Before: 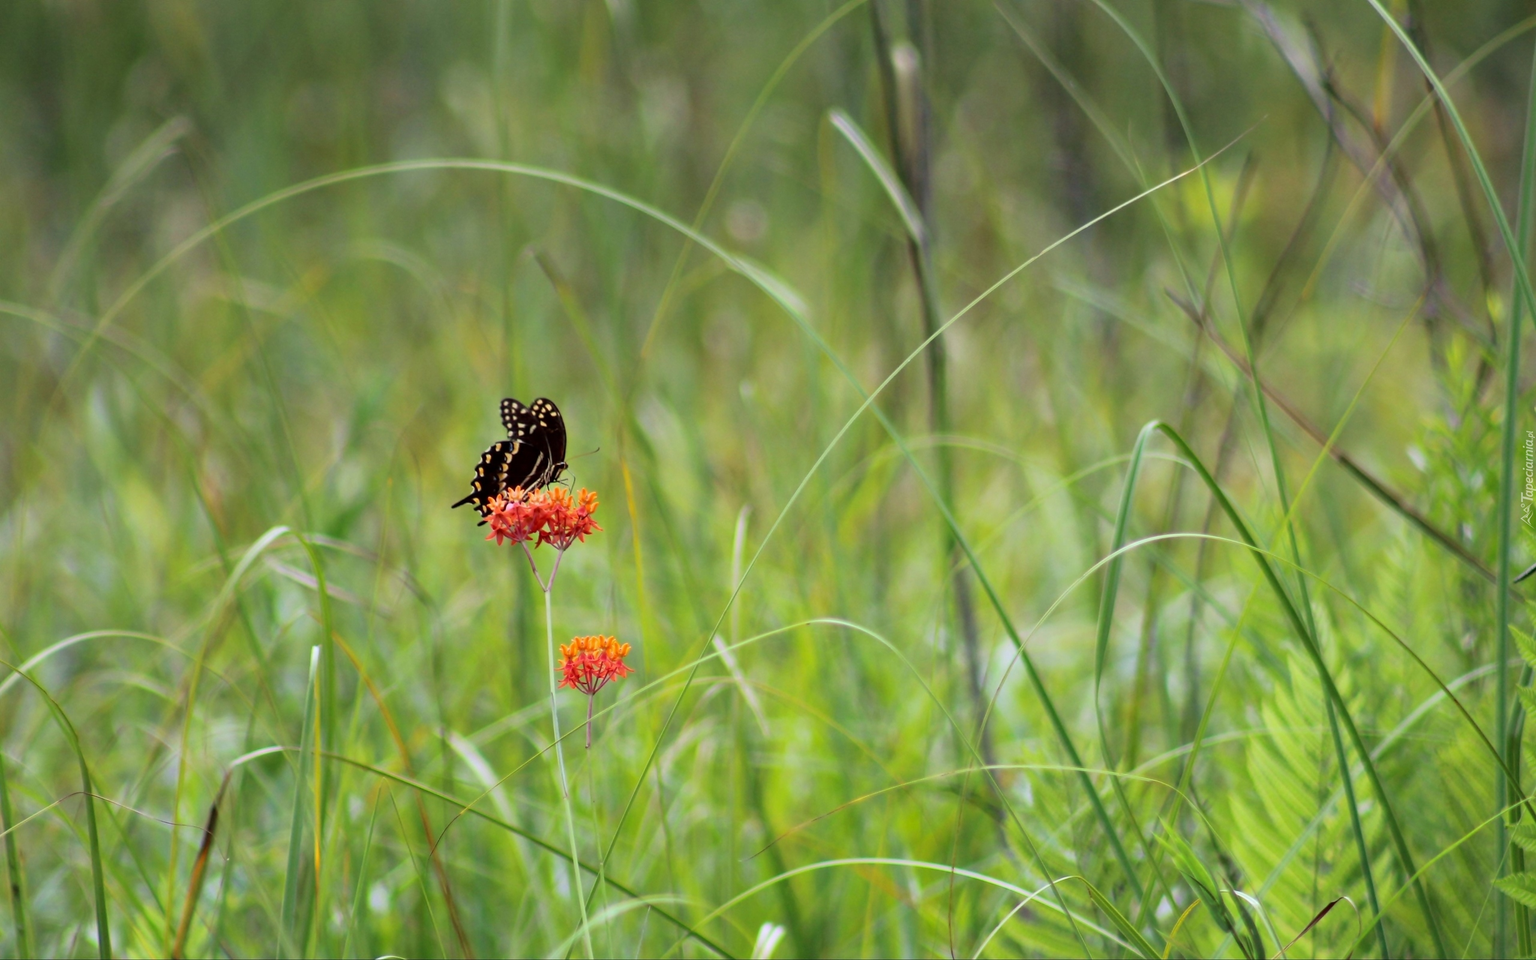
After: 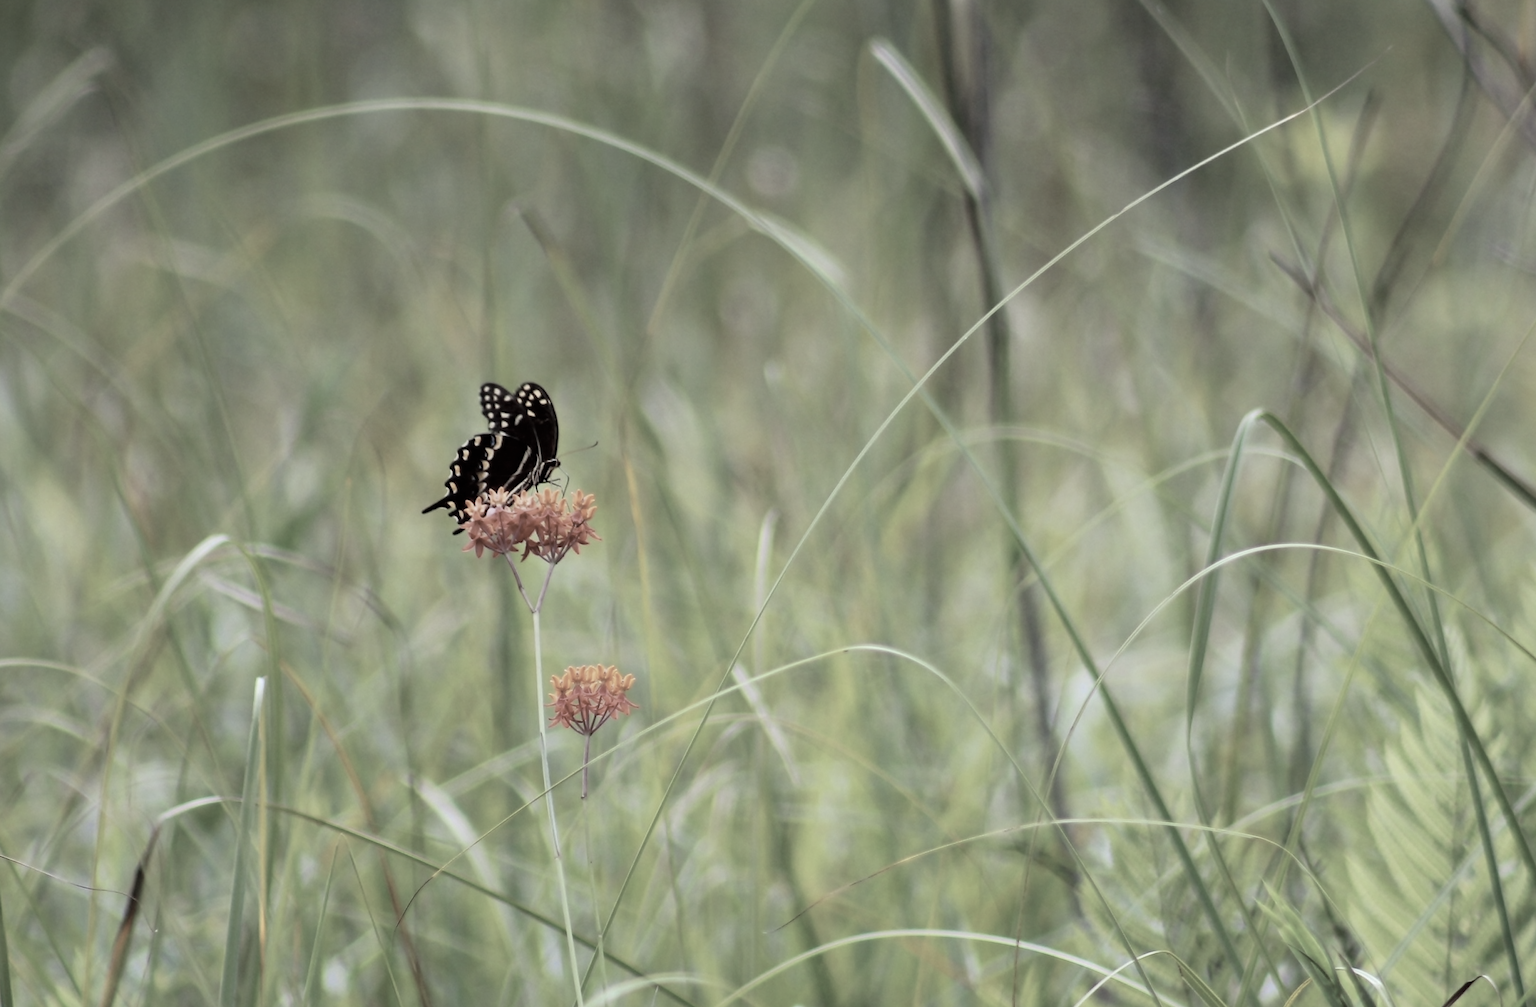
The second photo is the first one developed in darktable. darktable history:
color zones: curves: ch1 [(0.238, 0.163) (0.476, 0.2) (0.733, 0.322) (0.848, 0.134)]
crop: left 6.294%, top 7.938%, right 9.547%, bottom 3.737%
